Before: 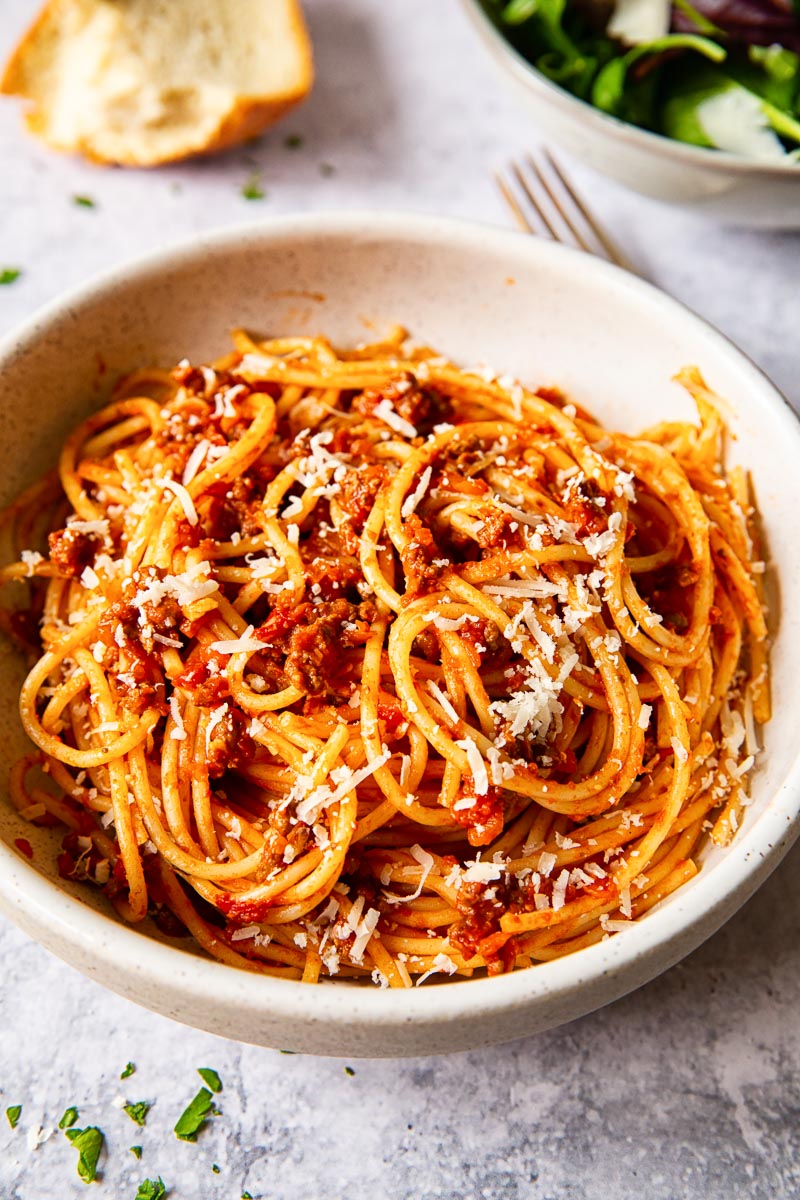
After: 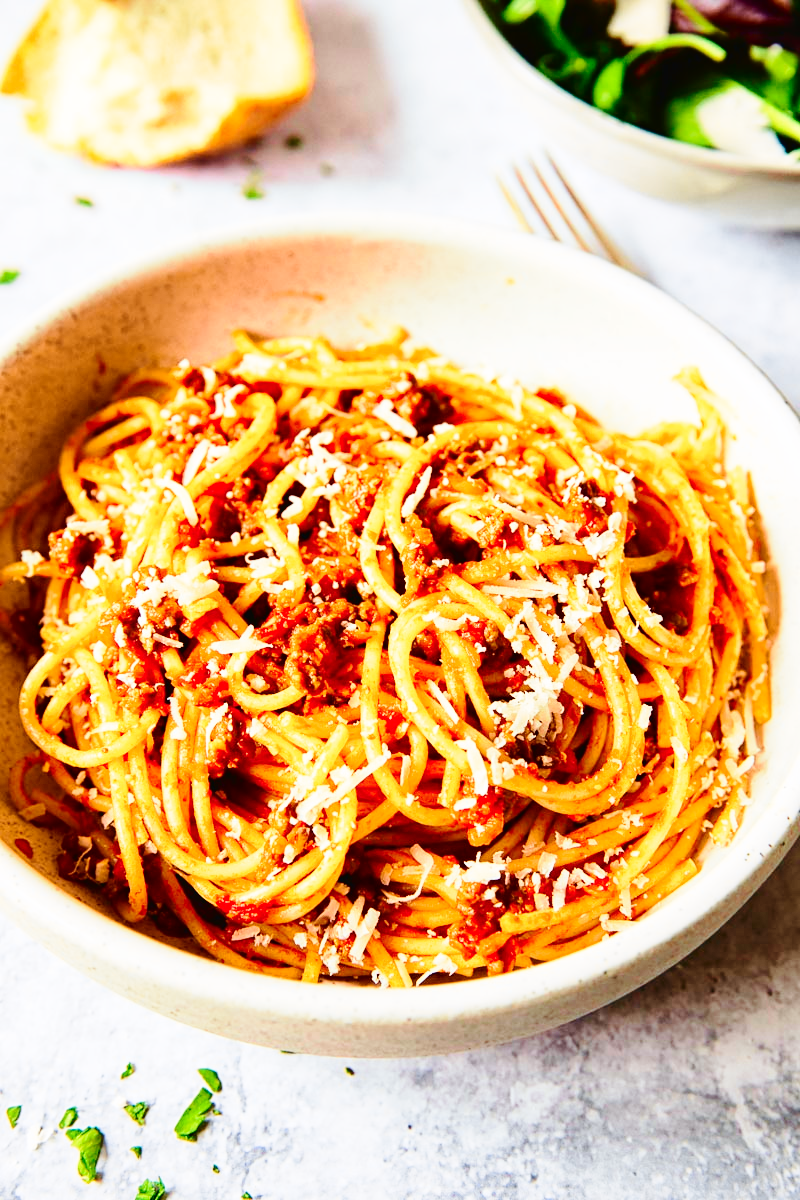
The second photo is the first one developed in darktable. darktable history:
tone curve: curves: ch0 [(0, 0.018) (0.061, 0.041) (0.205, 0.191) (0.289, 0.292) (0.39, 0.424) (0.493, 0.551) (0.666, 0.743) (0.795, 0.841) (1, 0.998)]; ch1 [(0, 0) (0.385, 0.343) (0.439, 0.415) (0.494, 0.498) (0.501, 0.501) (0.51, 0.496) (0.548, 0.554) (0.586, 0.61) (0.684, 0.658) (0.783, 0.804) (1, 1)]; ch2 [(0, 0) (0.304, 0.31) (0.403, 0.399) (0.441, 0.428) (0.47, 0.469) (0.498, 0.496) (0.524, 0.538) (0.566, 0.588) (0.648, 0.665) (0.697, 0.699) (1, 1)], color space Lab, independent channels, preserve colors none
base curve: curves: ch0 [(0, 0) (0.028, 0.03) (0.121, 0.232) (0.46, 0.748) (0.859, 0.968) (1, 1)], preserve colors none
